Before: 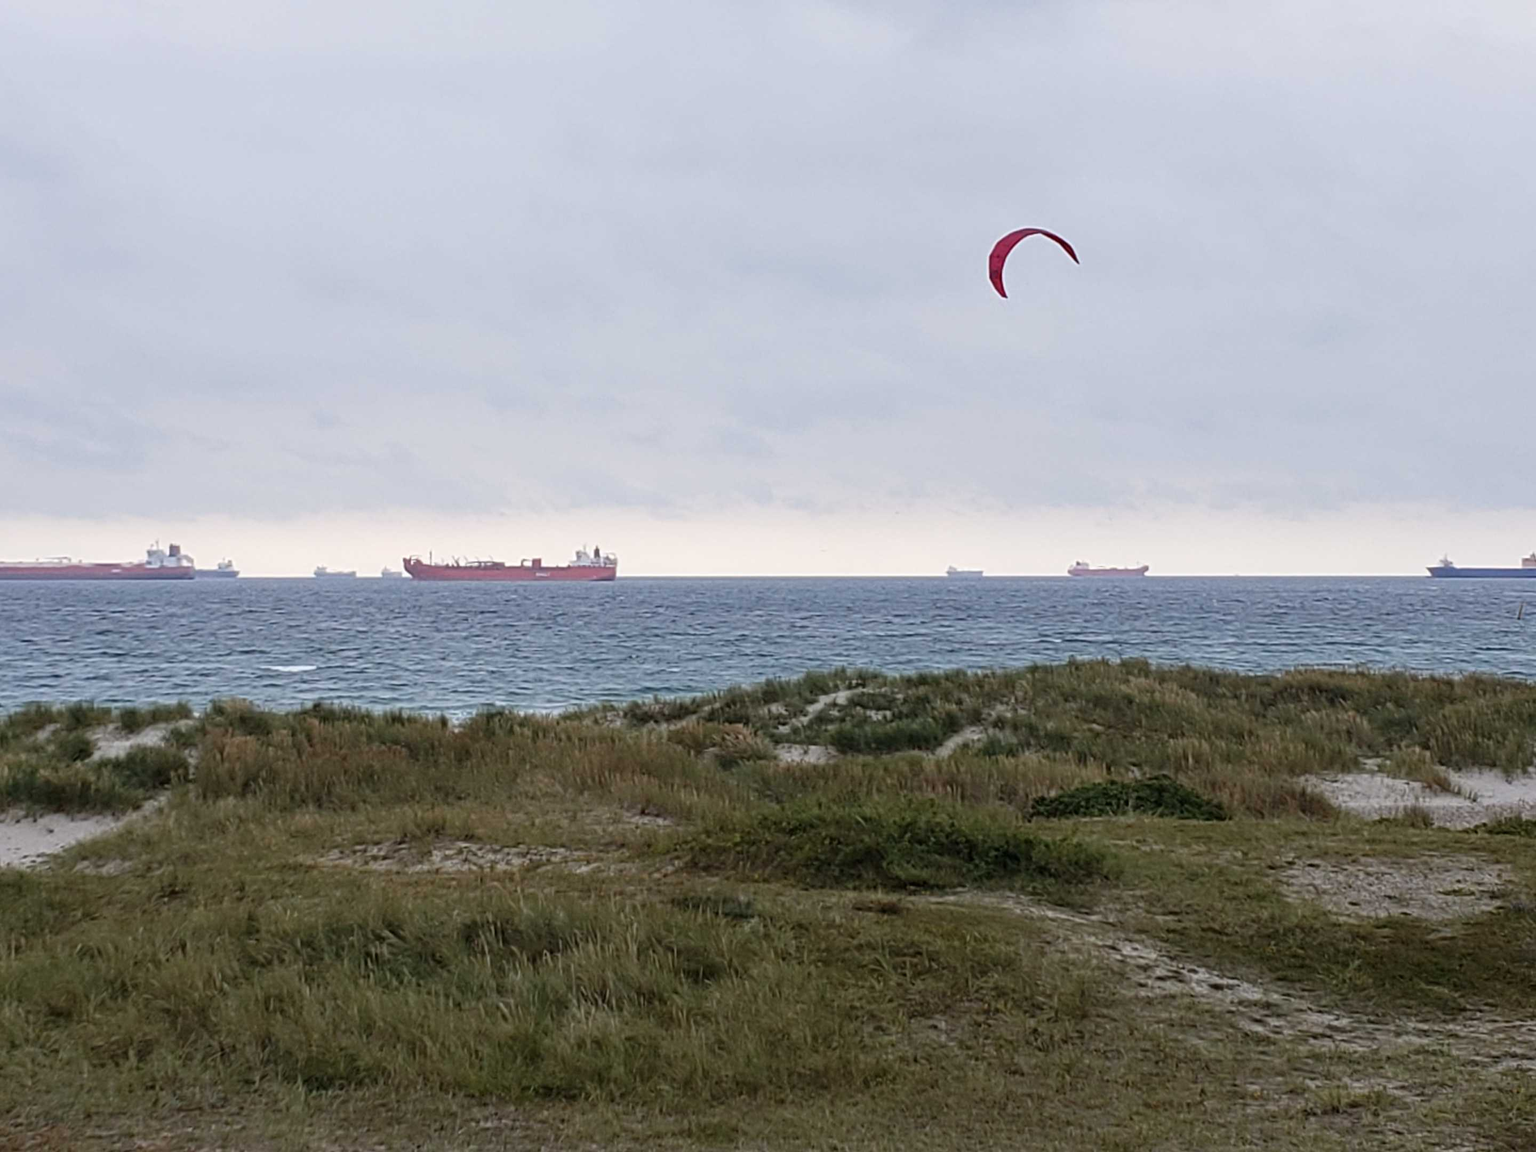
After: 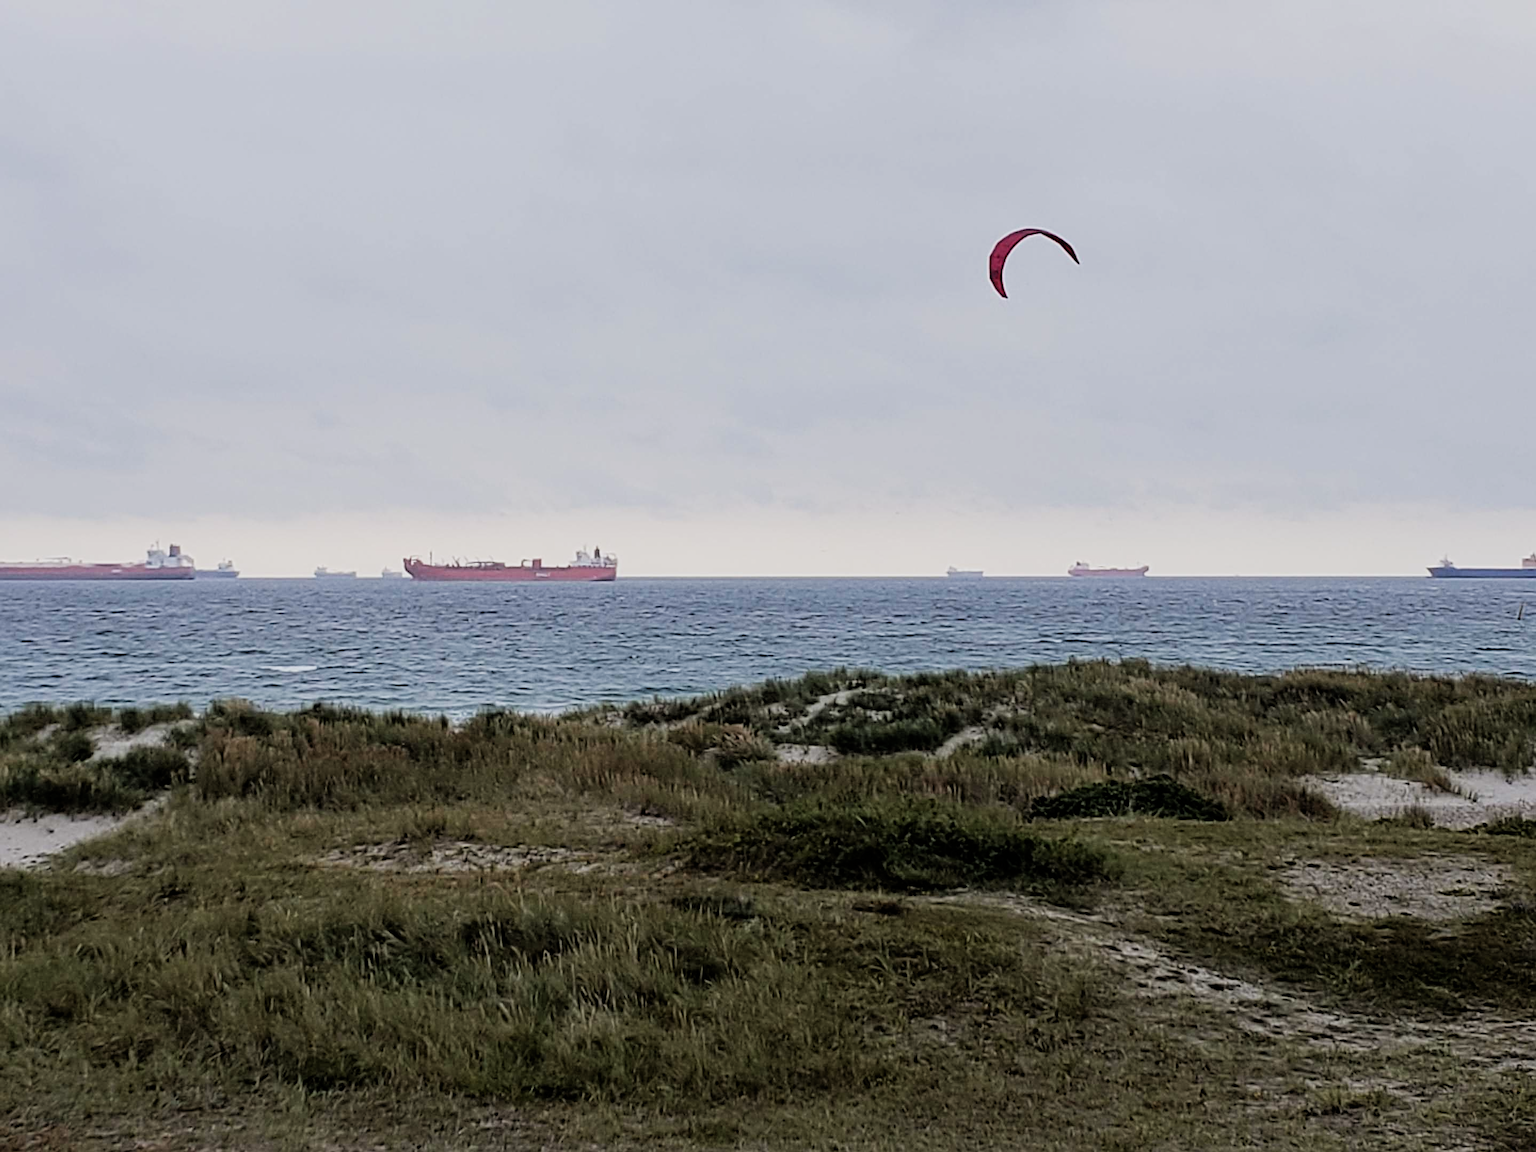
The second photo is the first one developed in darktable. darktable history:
sharpen: on, module defaults
filmic rgb: black relative exposure -5.1 EV, white relative exposure 4 EV, hardness 2.9, contrast 1.196, highlights saturation mix -30.53%
